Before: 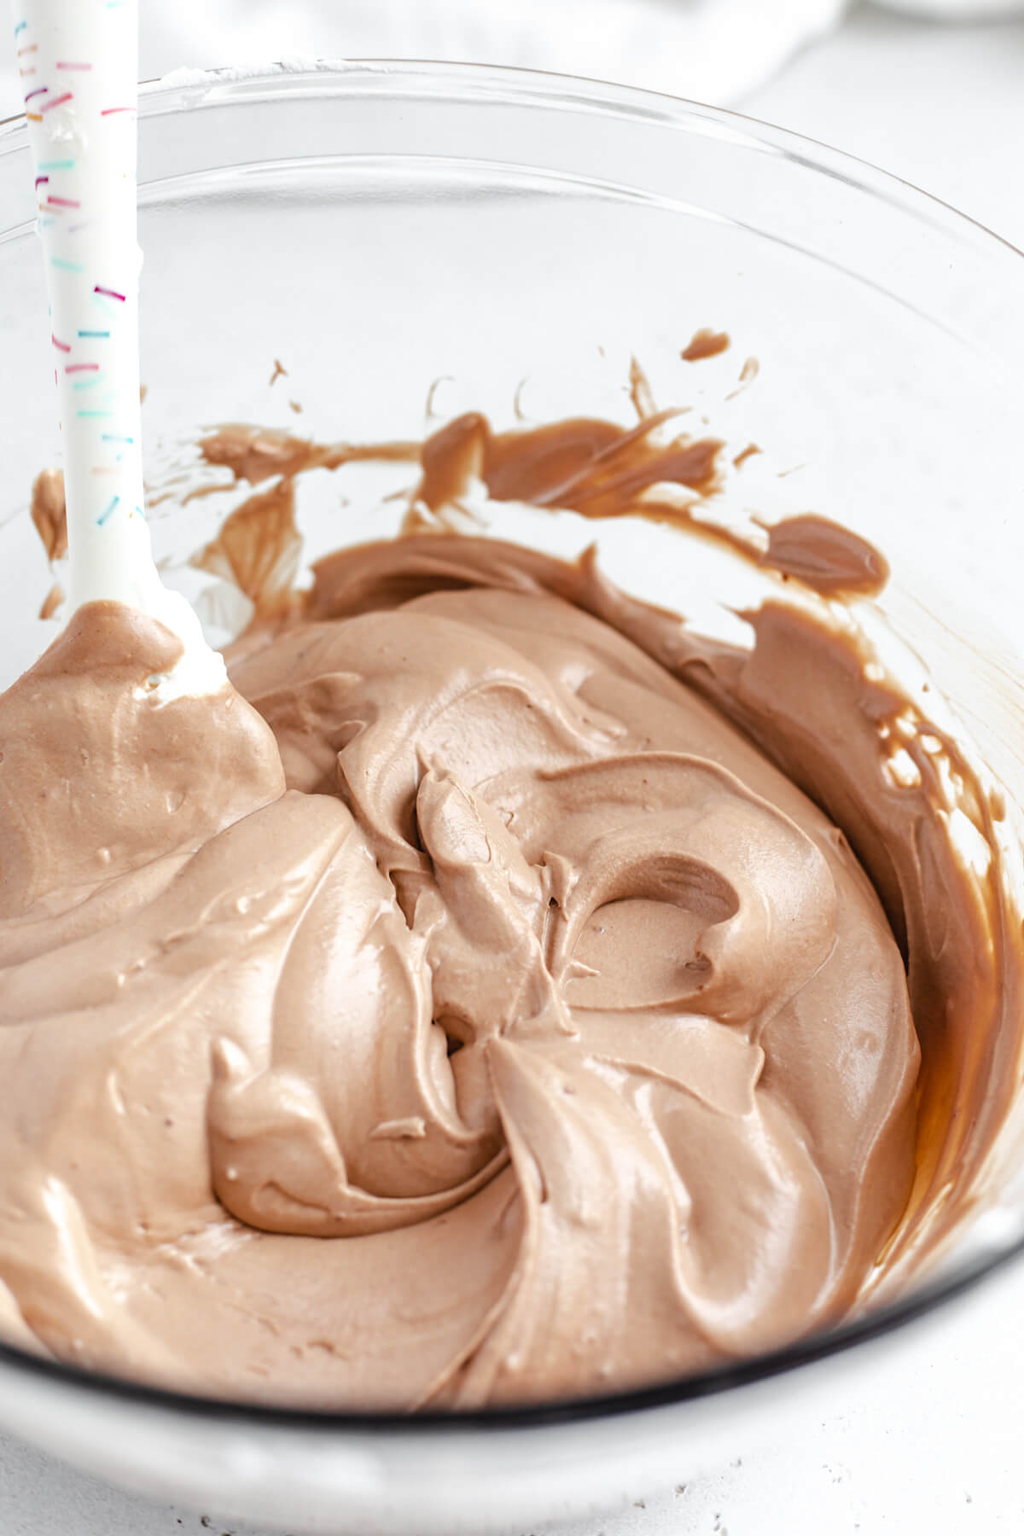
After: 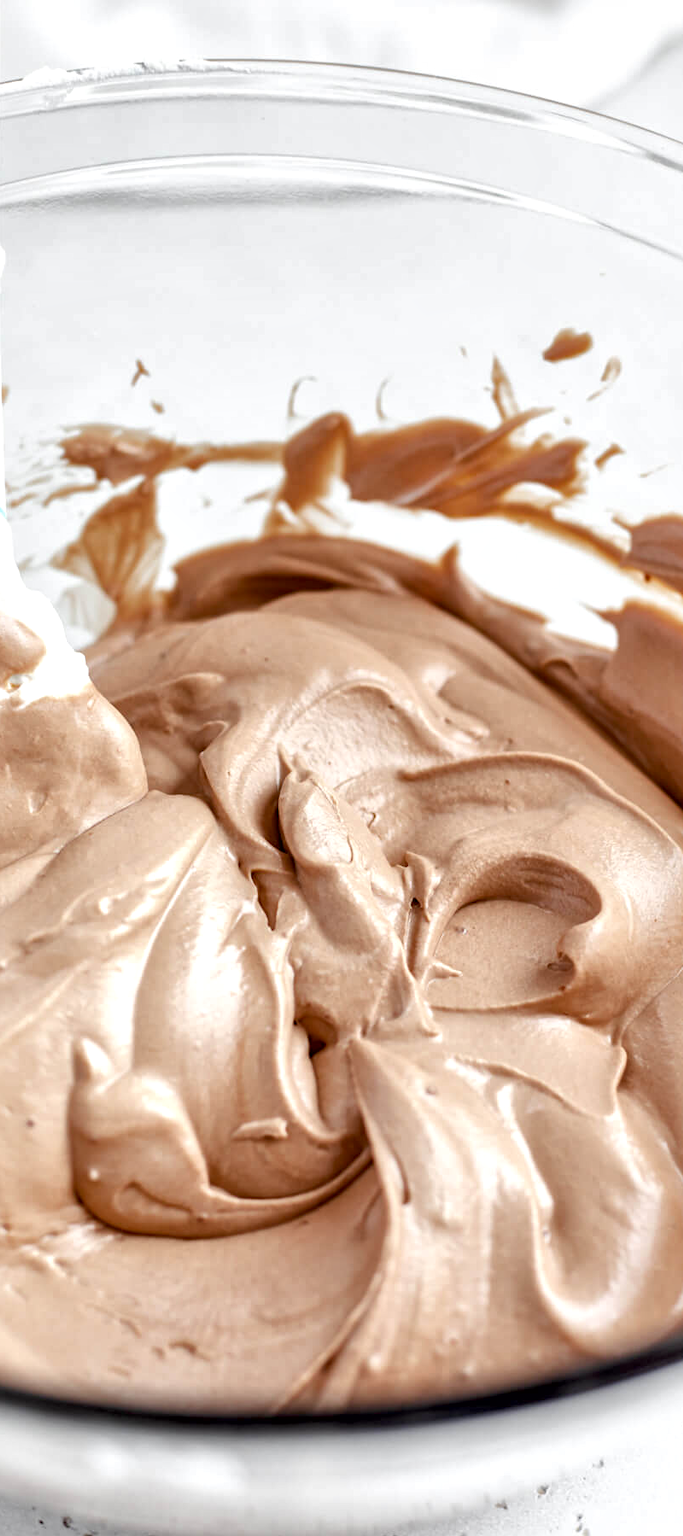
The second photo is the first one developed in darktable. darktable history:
local contrast: mode bilateral grid, contrast 20, coarseness 50, detail 161%, midtone range 0.2
crop and rotate: left 13.537%, right 19.796%
exposure: black level correction 0.009, exposure 0.014 EV, compensate highlight preservation false
